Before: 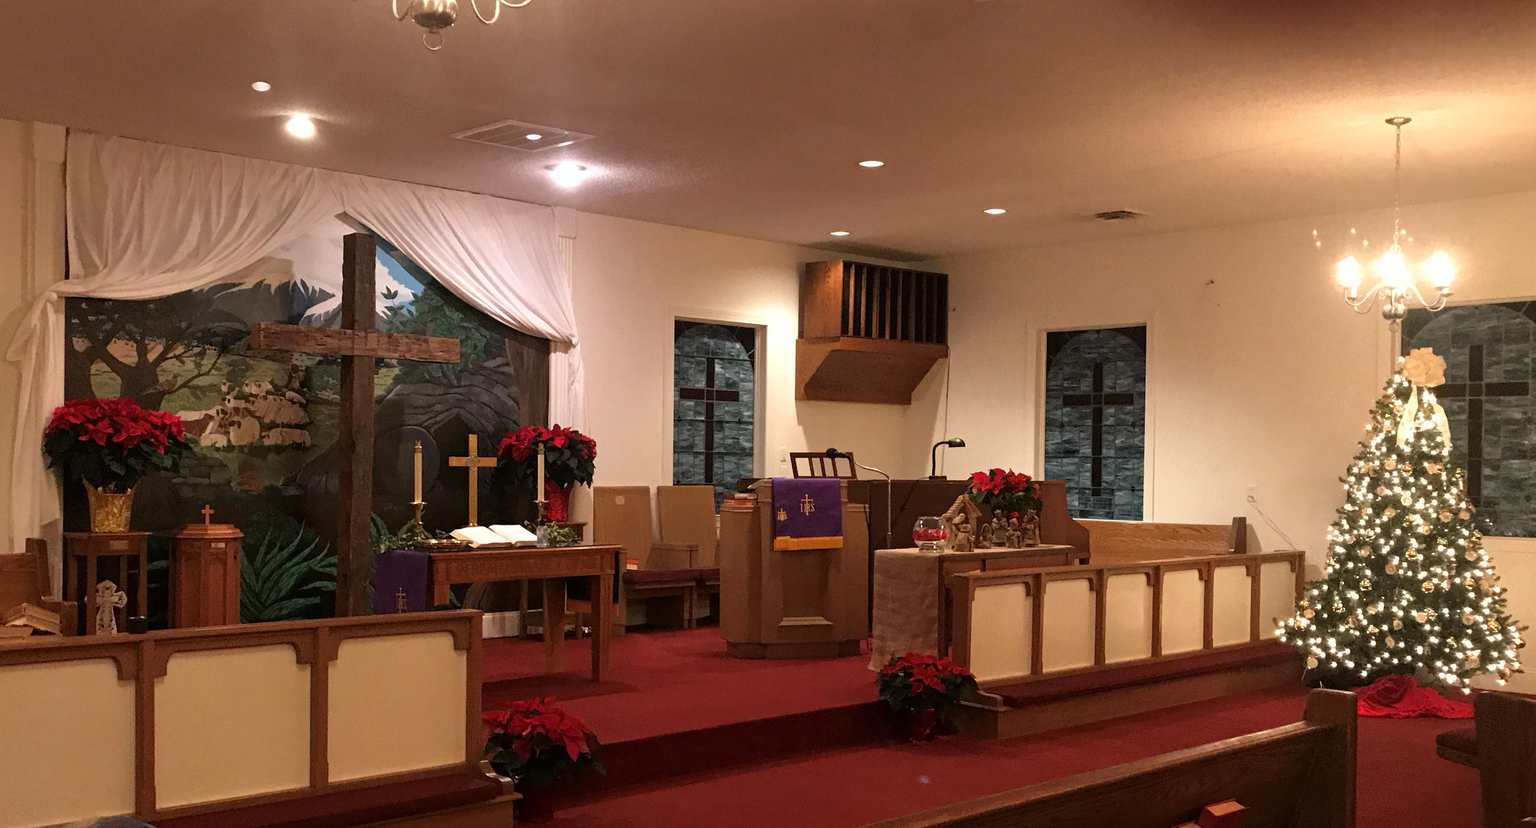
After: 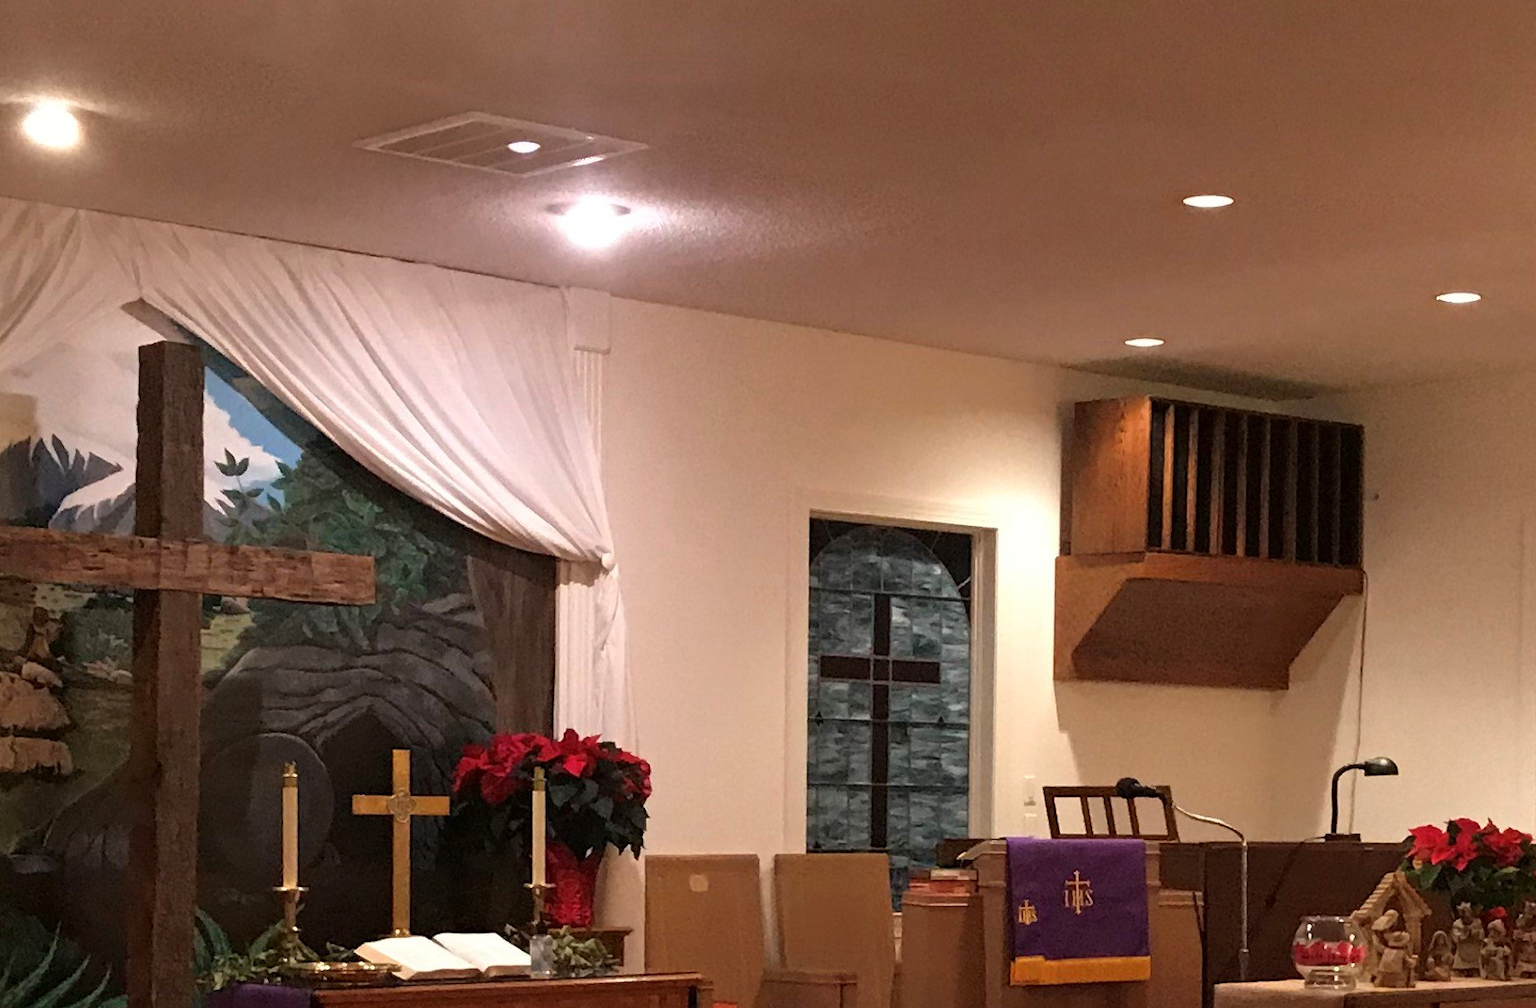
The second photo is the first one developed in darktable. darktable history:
crop: left 17.908%, top 7.831%, right 32.709%, bottom 32.047%
